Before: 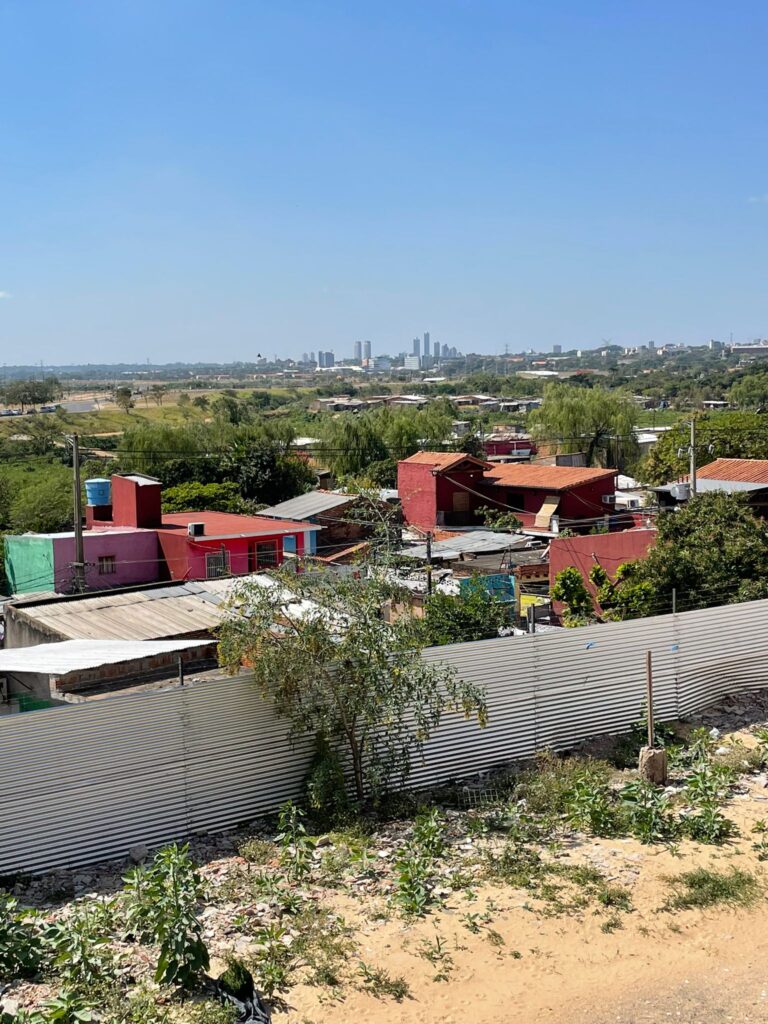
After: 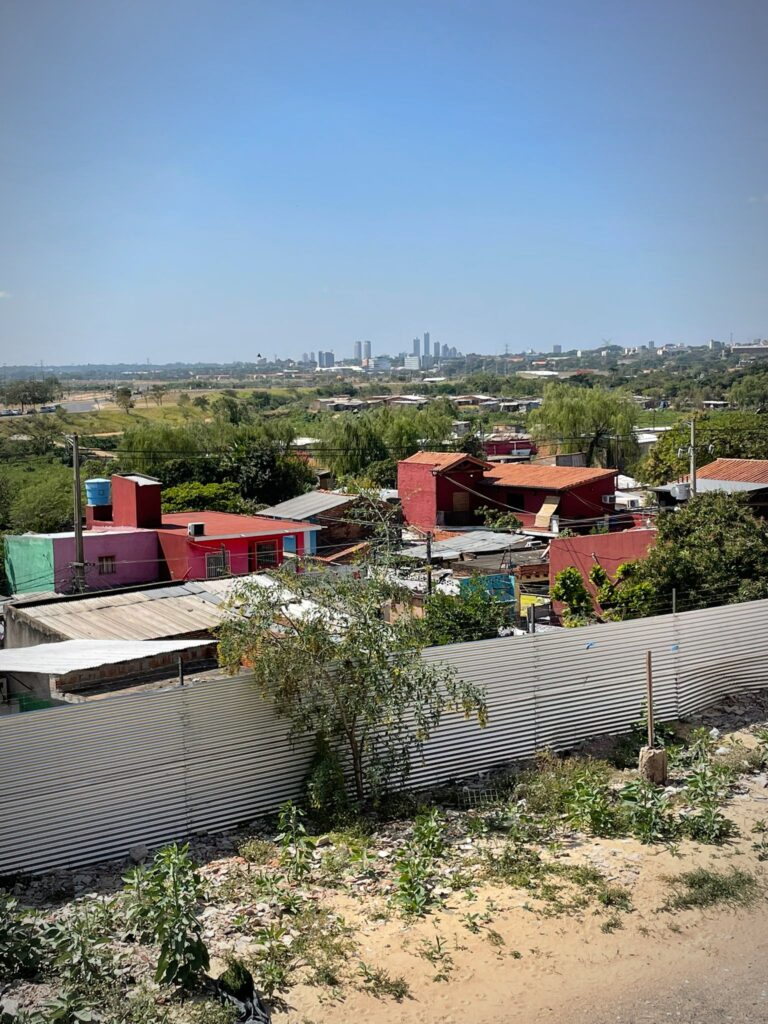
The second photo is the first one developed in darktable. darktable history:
vignetting: fall-off radius 60.23%, automatic ratio true
